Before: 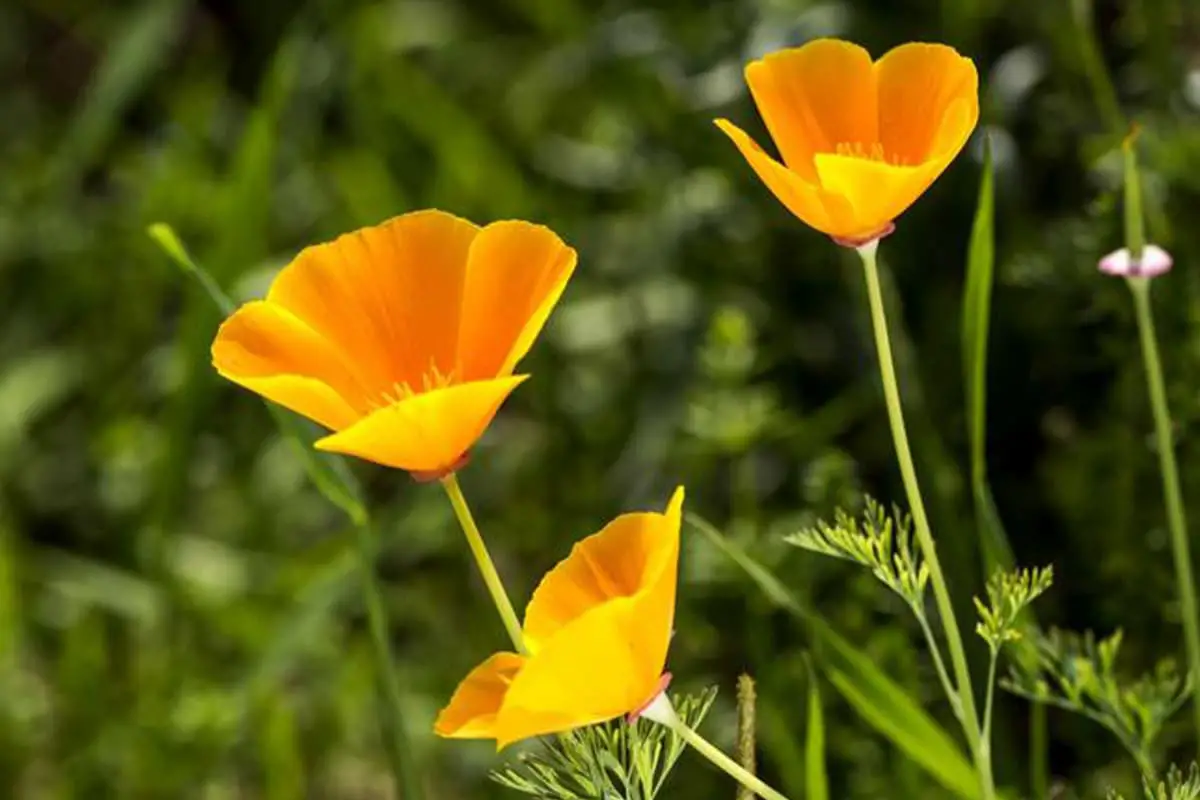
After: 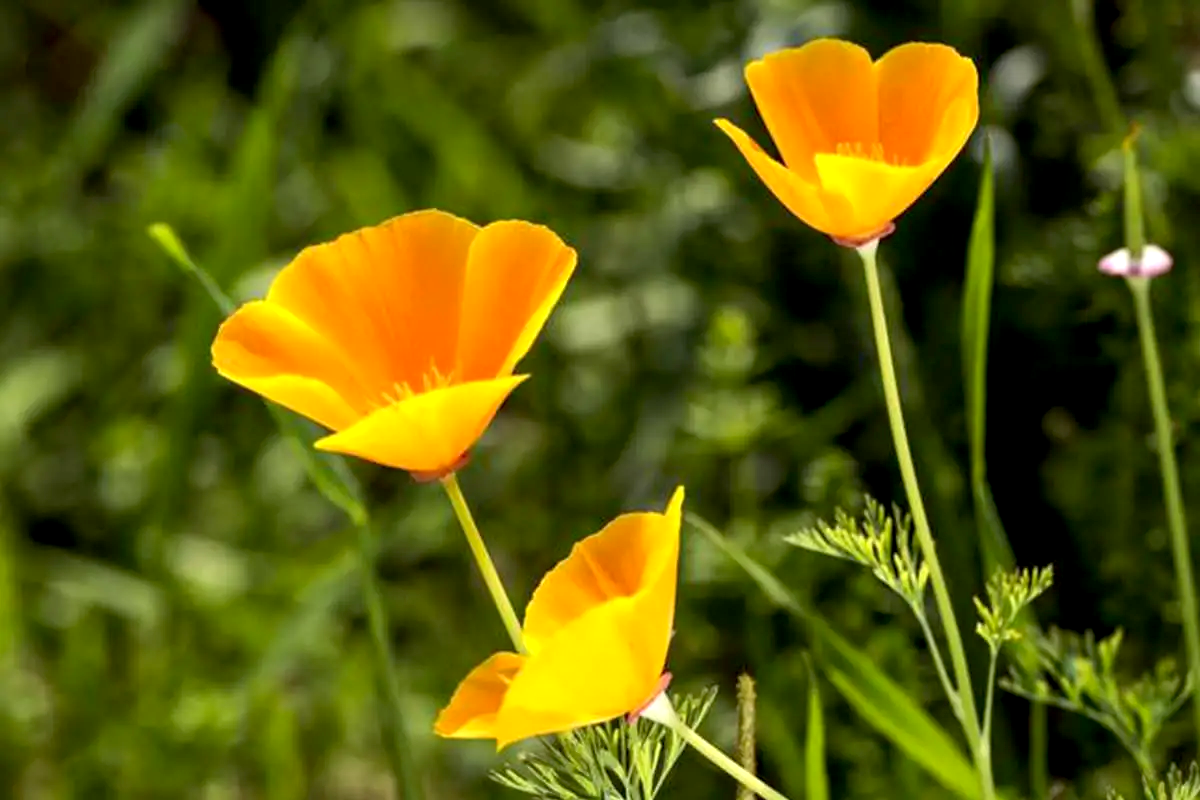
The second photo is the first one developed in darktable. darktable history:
exposure: black level correction 0.005, exposure 0.28 EV, compensate highlight preservation false
